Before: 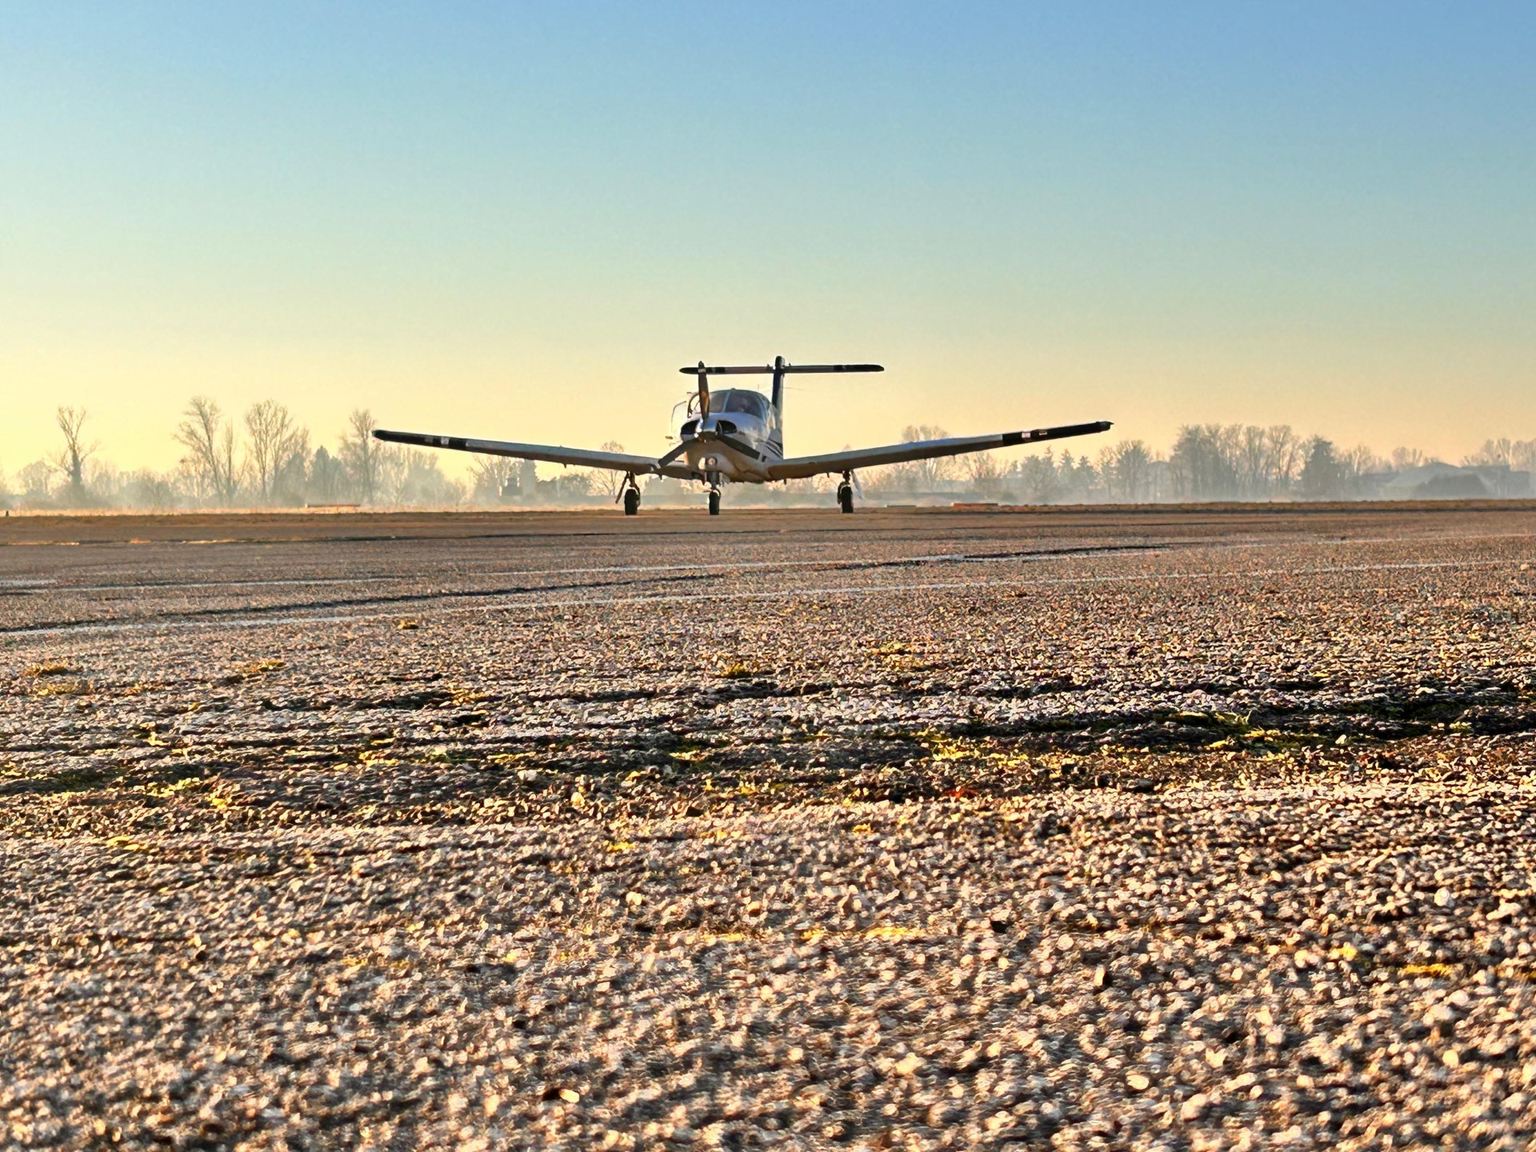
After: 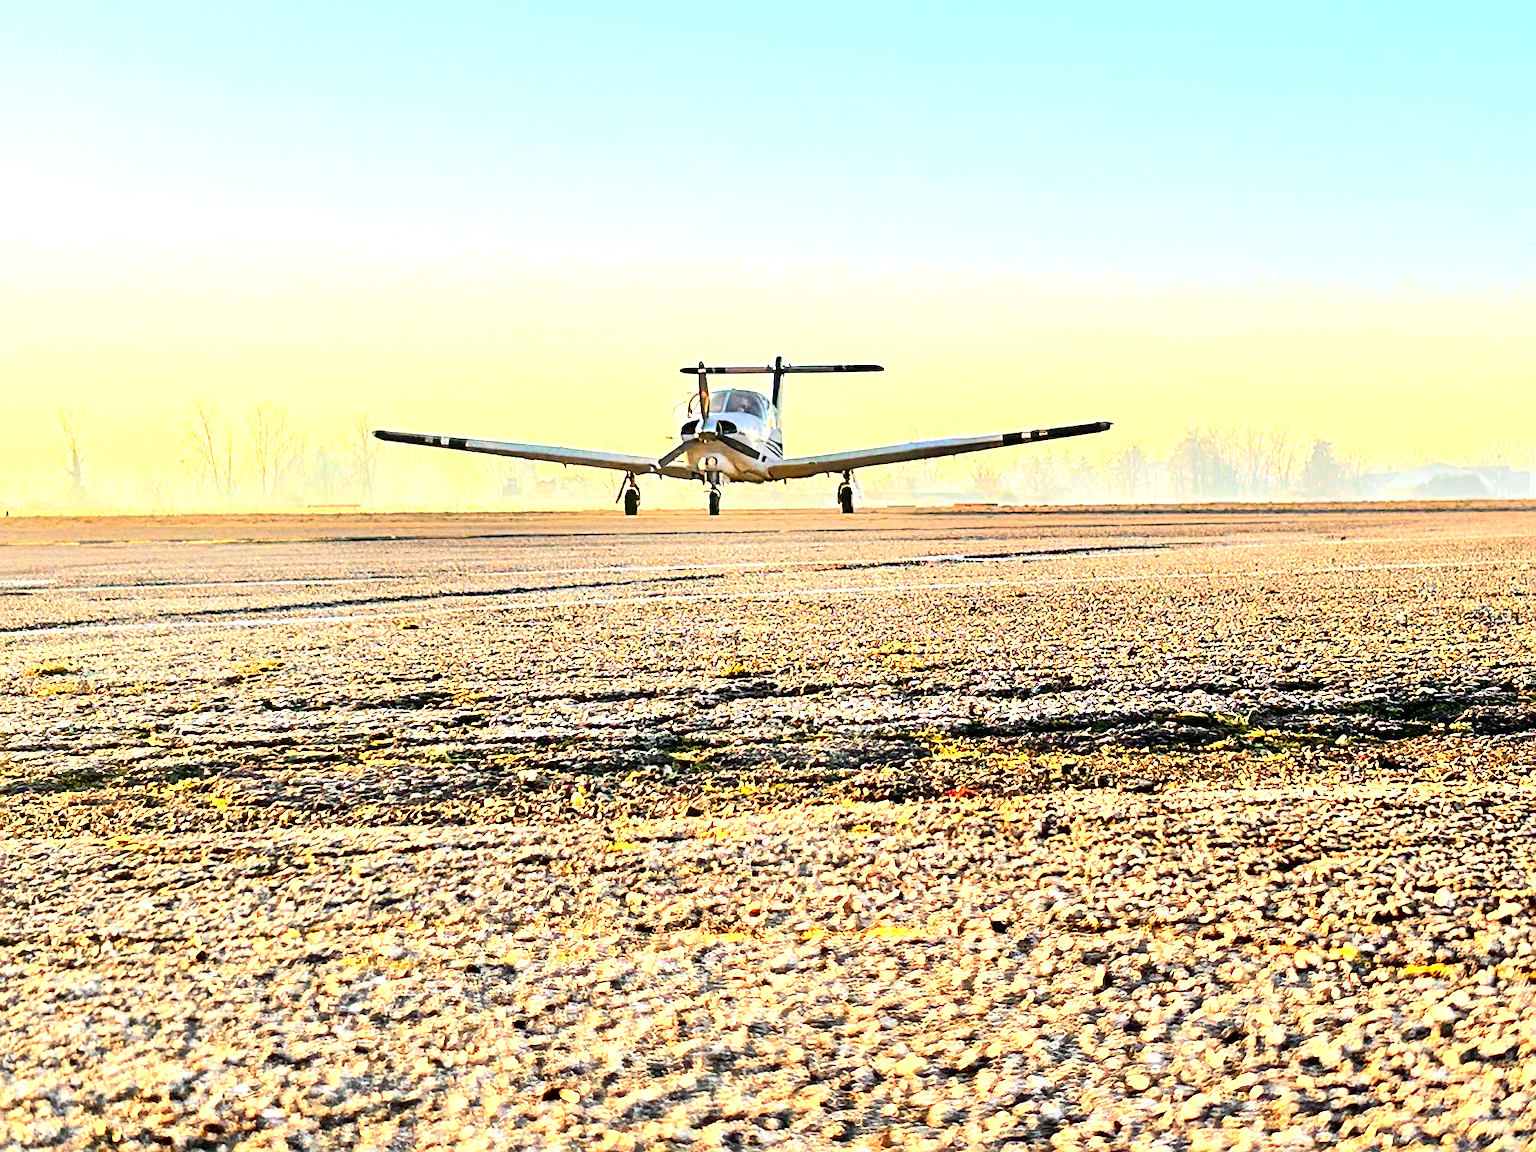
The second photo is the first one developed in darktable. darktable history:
tone curve: curves: ch0 [(0, 0.005) (0.103, 0.097) (0.18, 0.22) (0.4, 0.485) (0.5, 0.612) (0.668, 0.787) (0.823, 0.894) (1, 0.971)]; ch1 [(0, 0) (0.172, 0.123) (0.324, 0.253) (0.396, 0.388) (0.478, 0.461) (0.499, 0.498) (0.522, 0.528) (0.618, 0.649) (0.753, 0.821) (1, 1)]; ch2 [(0, 0) (0.411, 0.424) (0.496, 0.501) (0.515, 0.514) (0.555, 0.585) (0.641, 0.69) (1, 1)], color space Lab, independent channels, preserve colors none
tone equalizer: -8 EV -0.417 EV, -7 EV -0.389 EV, -6 EV -0.333 EV, -5 EV -0.222 EV, -3 EV 0.222 EV, -2 EV 0.333 EV, -1 EV 0.389 EV, +0 EV 0.417 EV, edges refinement/feathering 500, mask exposure compensation -1.57 EV, preserve details no
contrast equalizer: octaves 7, y [[0.6 ×6], [0.55 ×6], [0 ×6], [0 ×6], [0 ×6]], mix 0.2
sharpen: on, module defaults
exposure: black level correction 0, exposure 1.2 EV, compensate highlight preservation false
